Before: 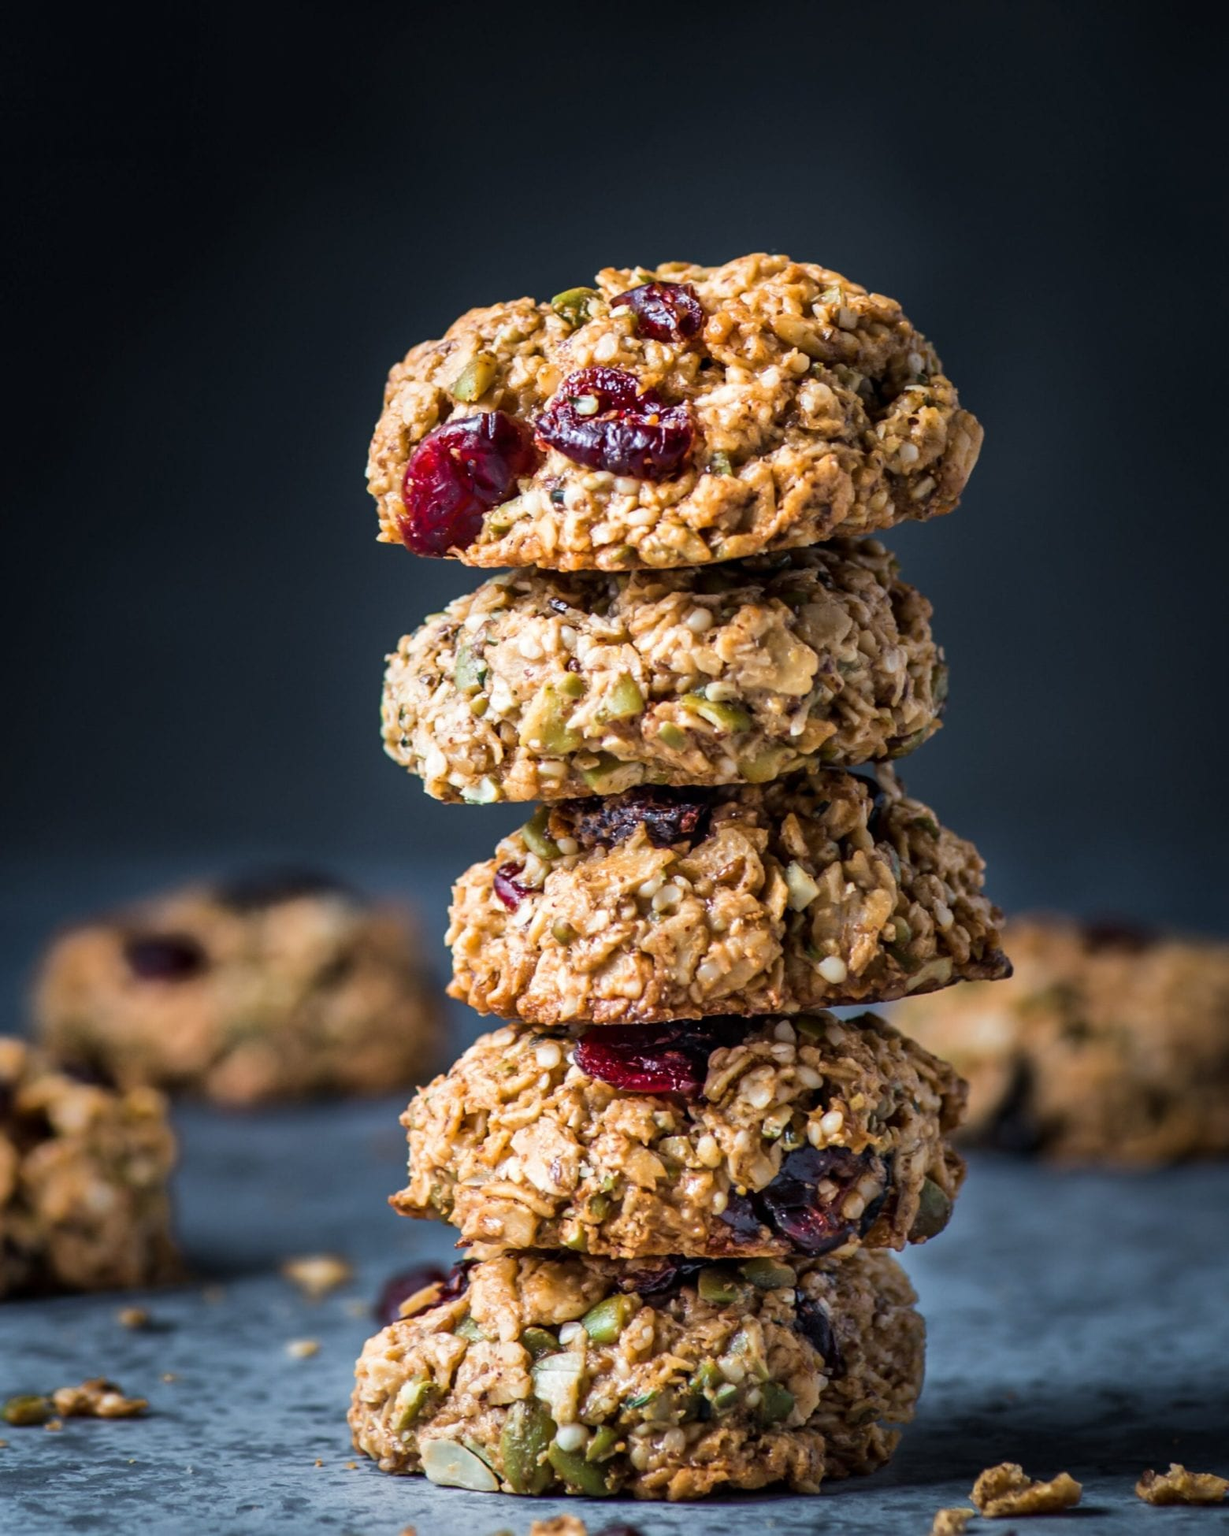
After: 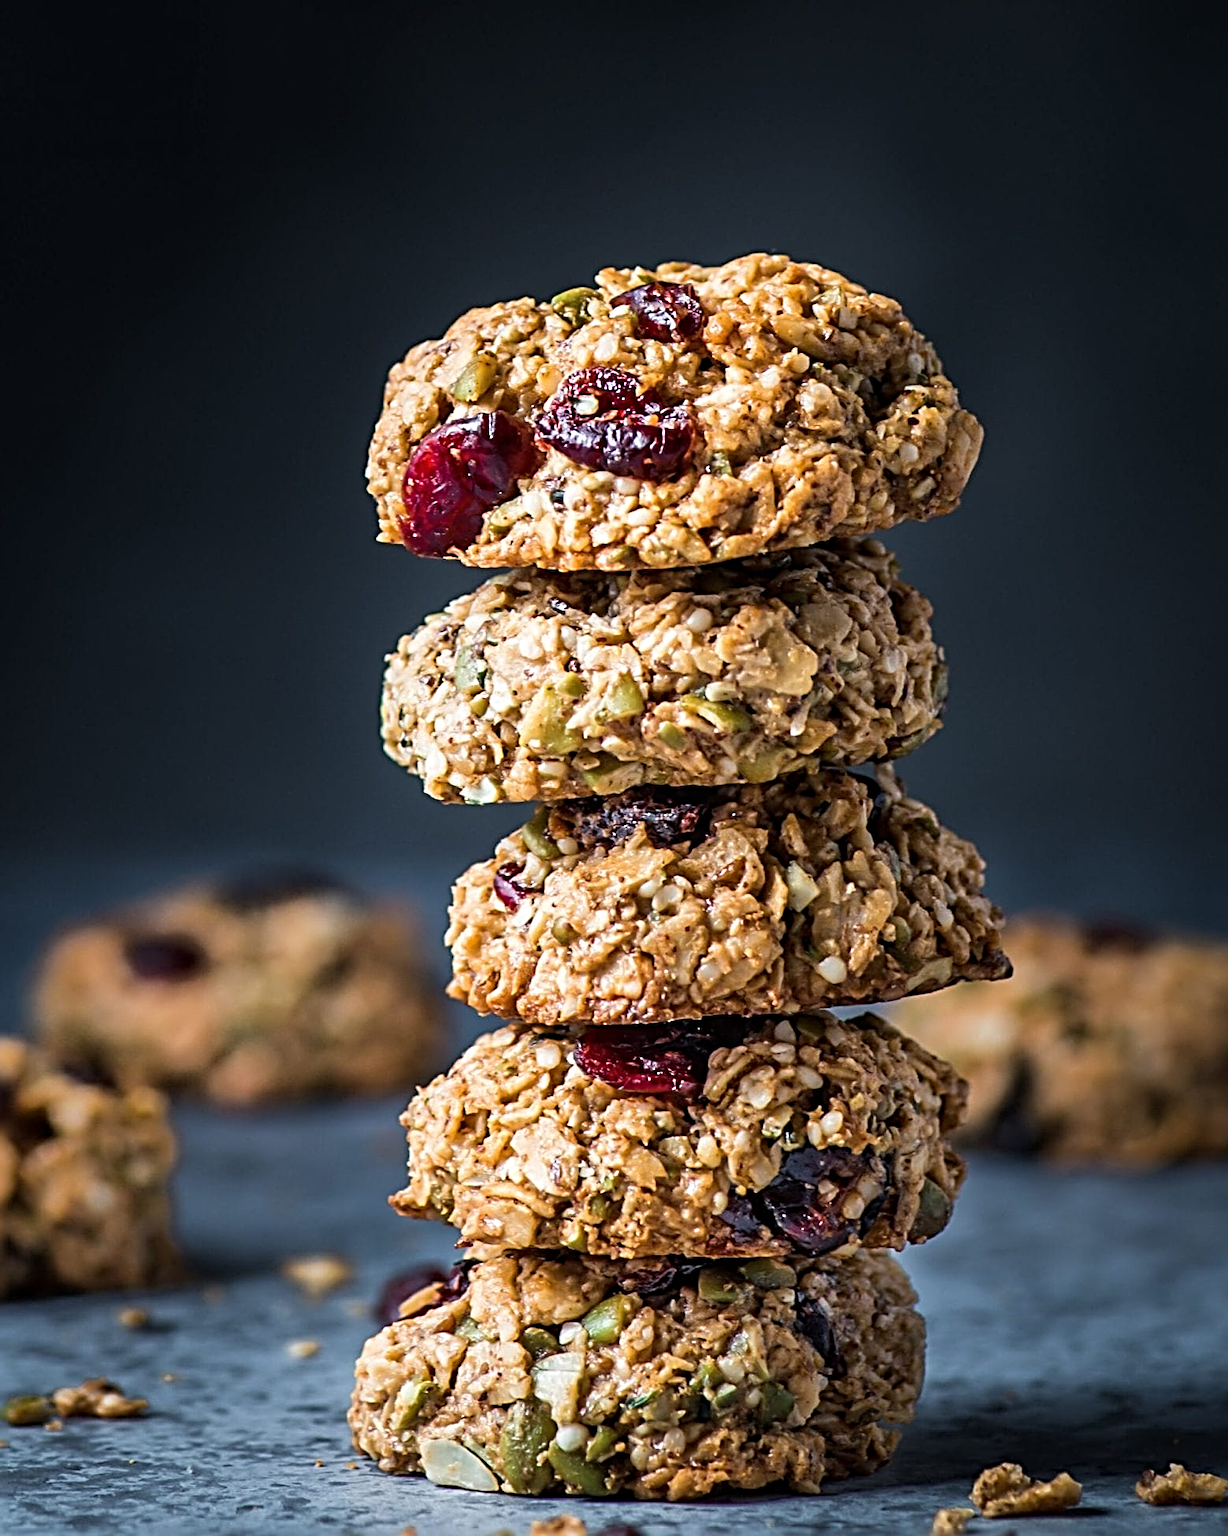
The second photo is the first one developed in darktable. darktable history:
sharpen: radius 3.742, amount 0.937
